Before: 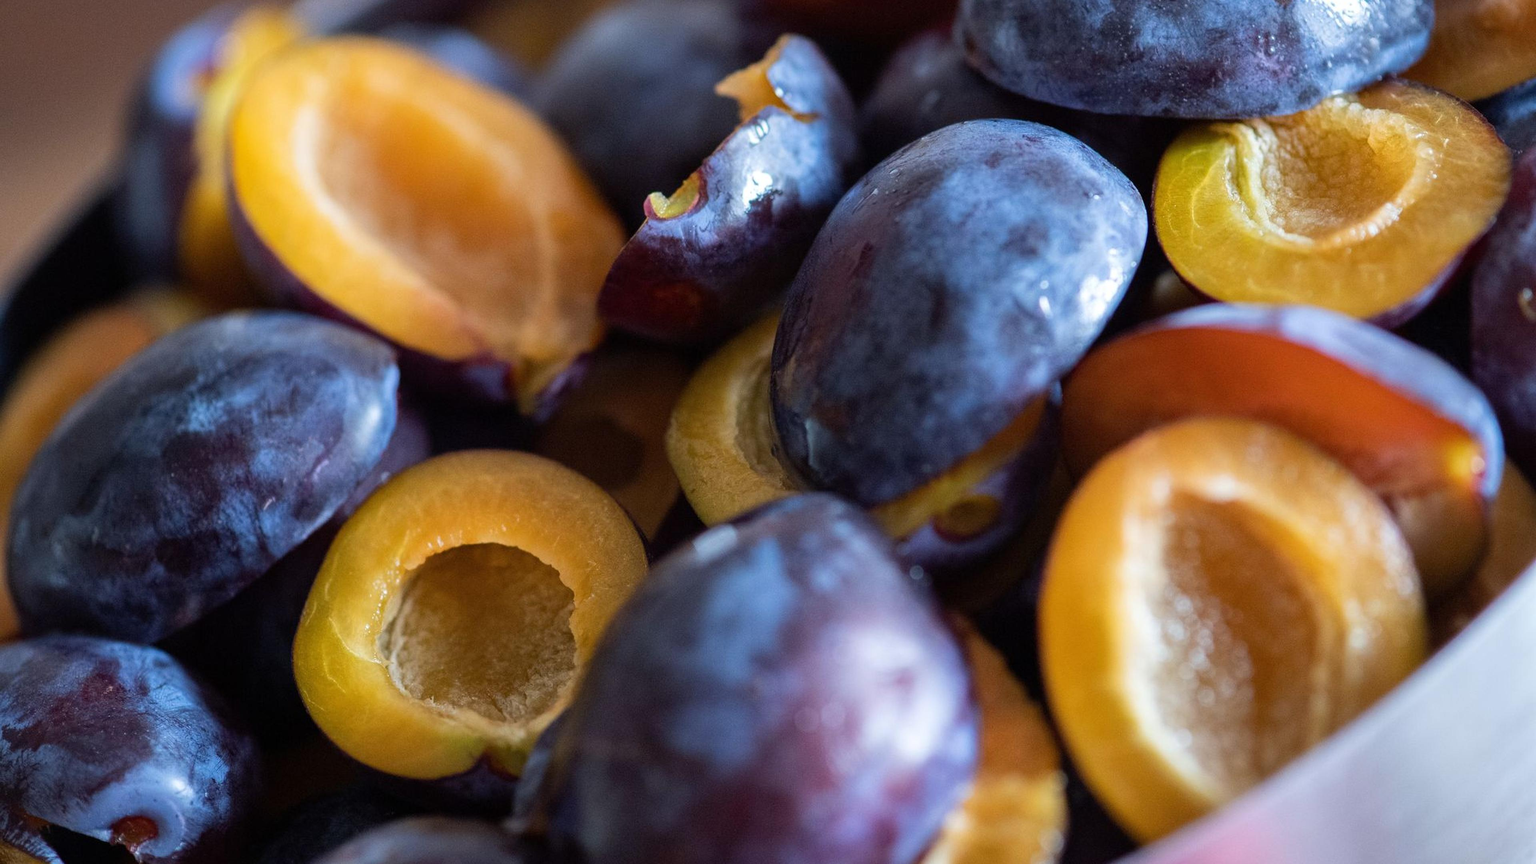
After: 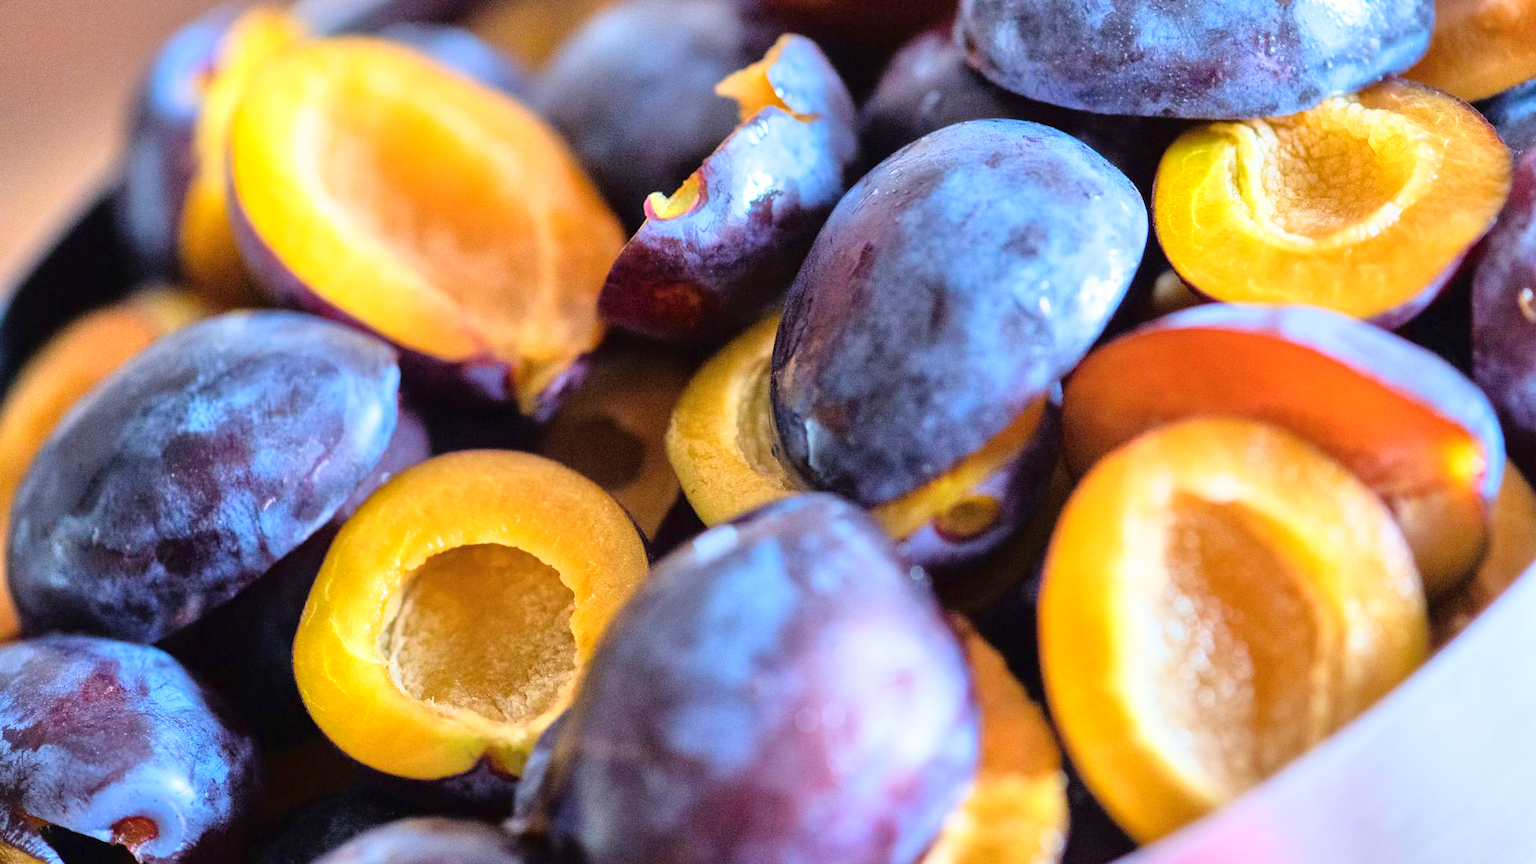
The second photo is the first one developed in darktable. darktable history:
color balance rgb: perceptual saturation grading › global saturation 0.46%, global vibrance 20%
tone equalizer: -7 EV 0.147 EV, -6 EV 0.622 EV, -5 EV 1.14 EV, -4 EV 1.34 EV, -3 EV 1.17 EV, -2 EV 0.6 EV, -1 EV 0.154 EV
tone curve: curves: ch0 [(0, 0.017) (0.259, 0.344) (0.593, 0.778) (0.786, 0.931) (1, 0.999)]; ch1 [(0, 0) (0.405, 0.387) (0.442, 0.47) (0.492, 0.5) (0.511, 0.503) (0.548, 0.596) (0.7, 0.795) (1, 1)]; ch2 [(0, 0) (0.411, 0.433) (0.5, 0.504) (0.535, 0.581) (1, 1)]
